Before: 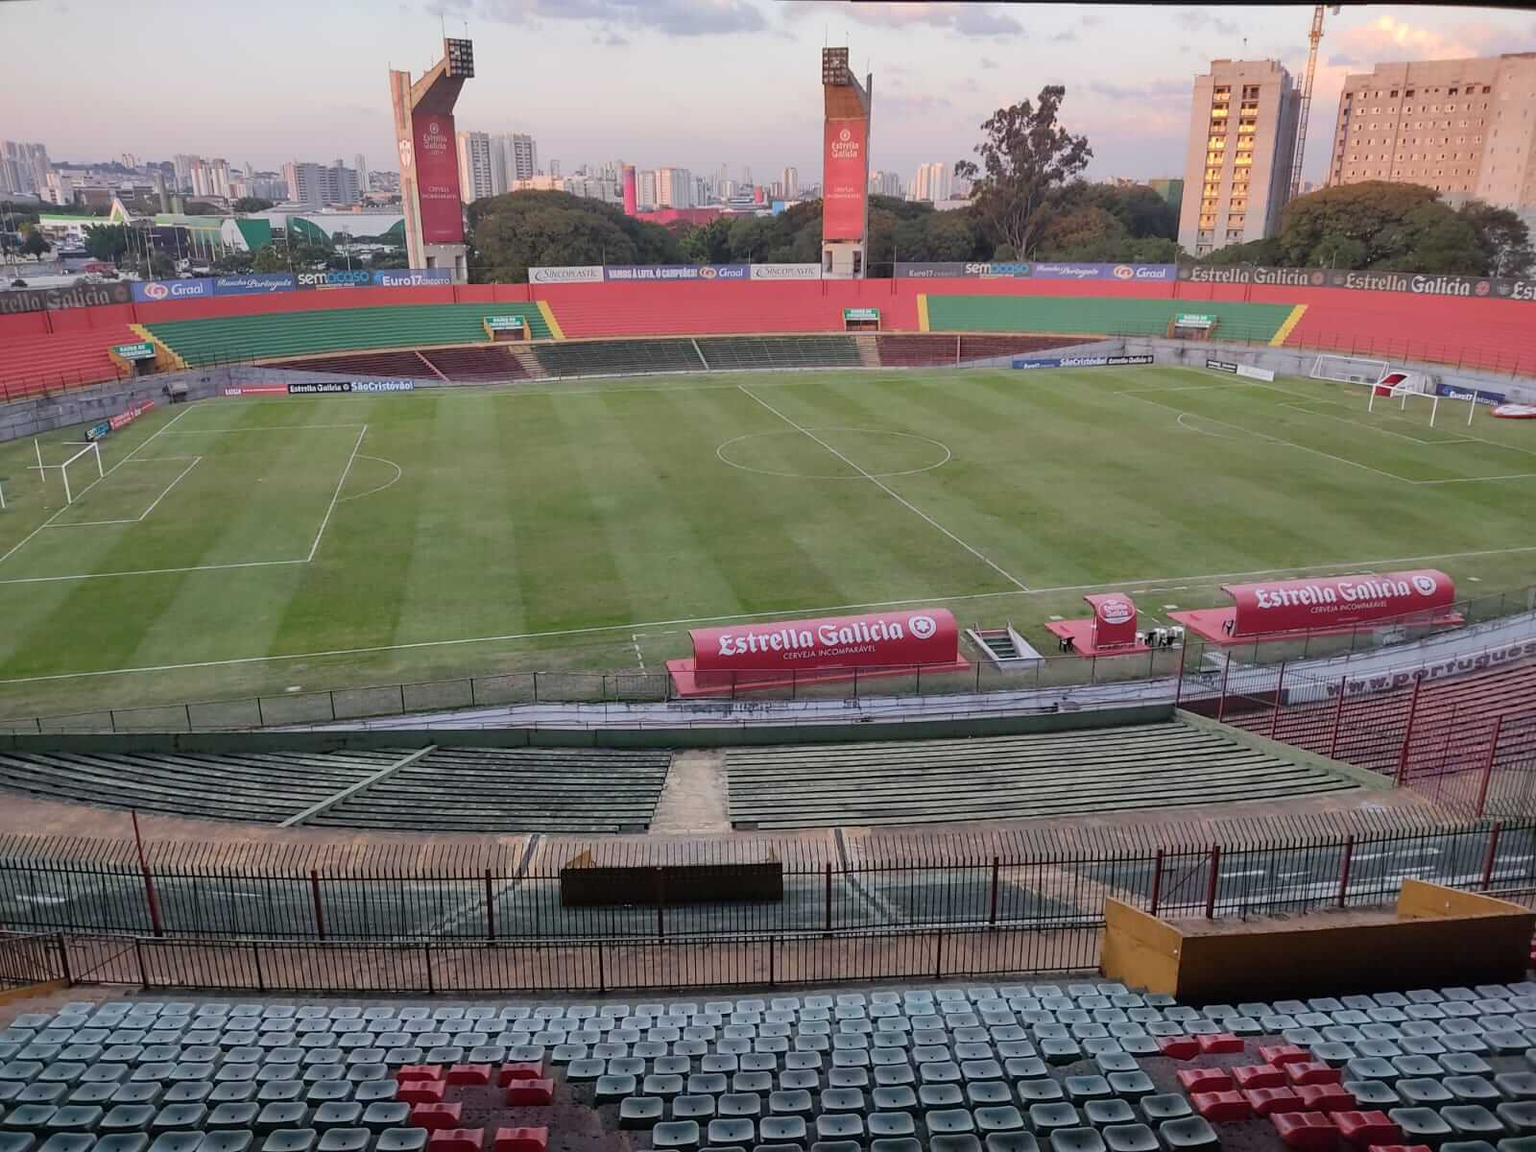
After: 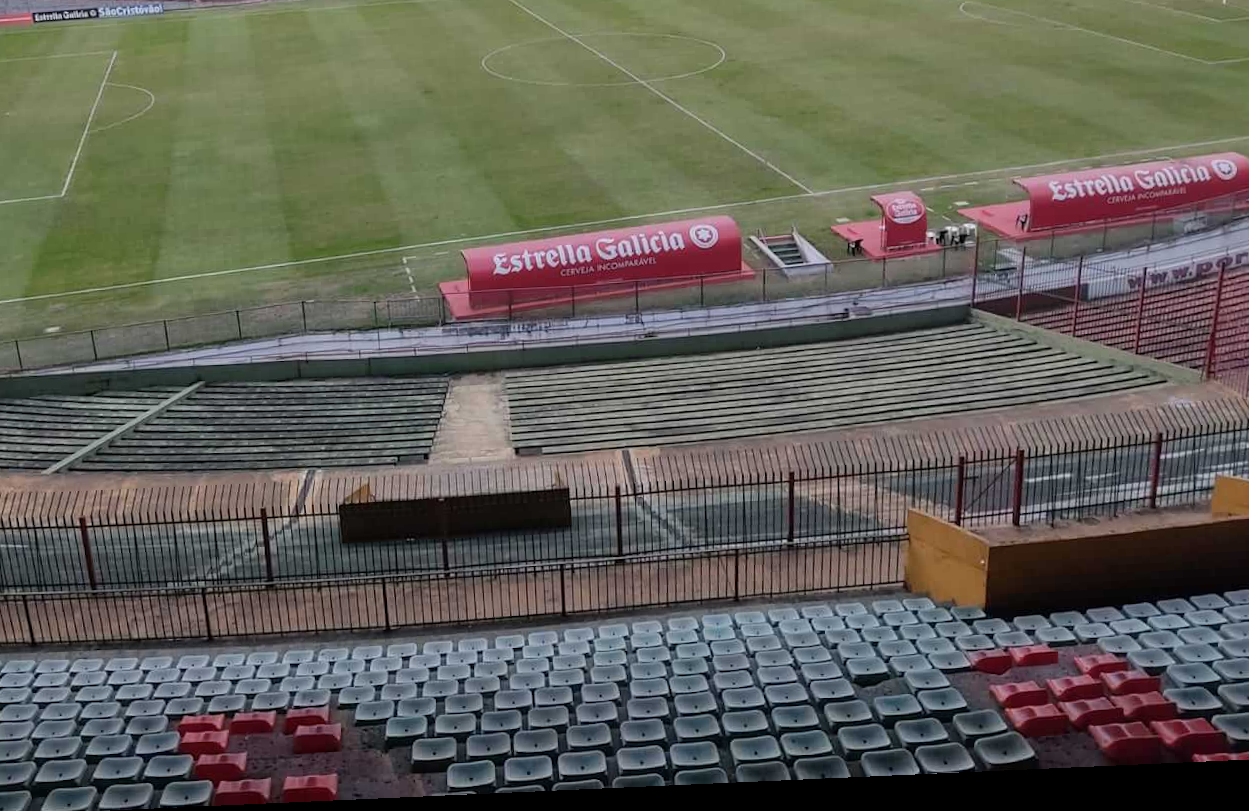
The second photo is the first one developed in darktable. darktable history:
rotate and perspective: rotation -2.56°, automatic cropping off
crop and rotate: left 17.299%, top 35.115%, right 7.015%, bottom 1.024%
